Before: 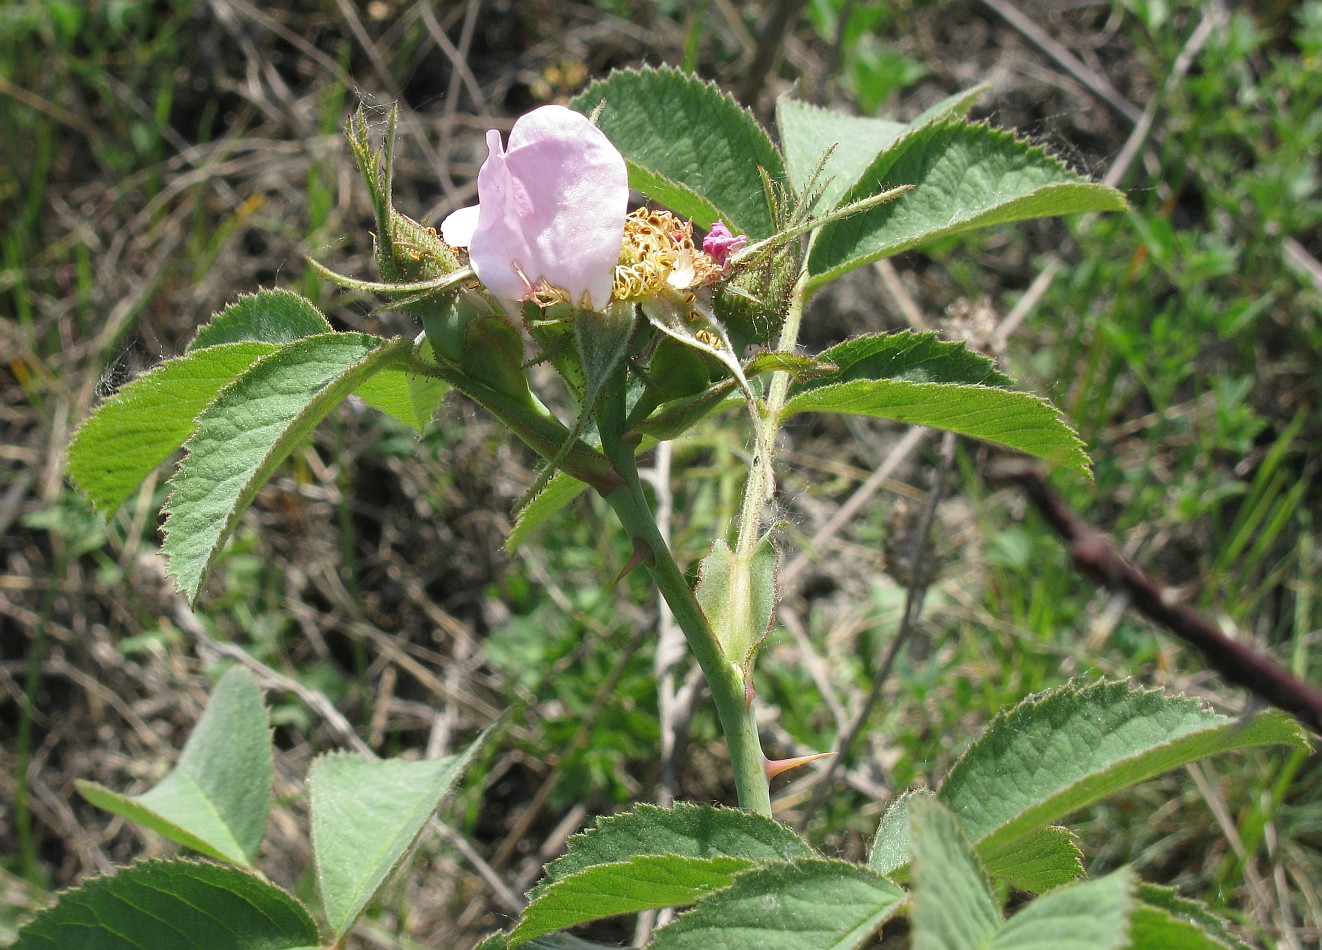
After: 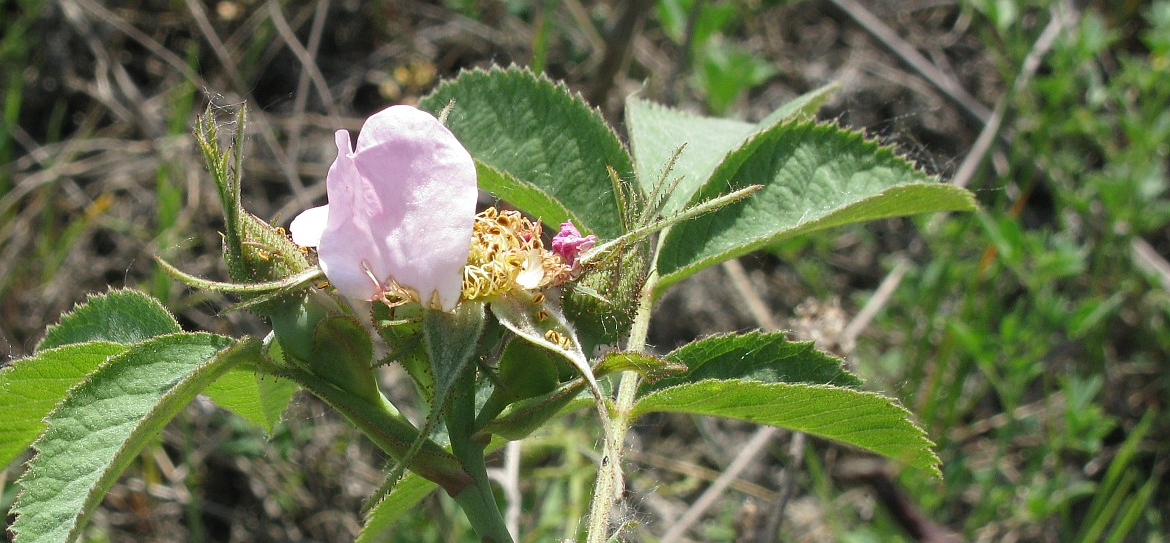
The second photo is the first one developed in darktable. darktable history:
crop and rotate: left 11.438%, bottom 42.746%
